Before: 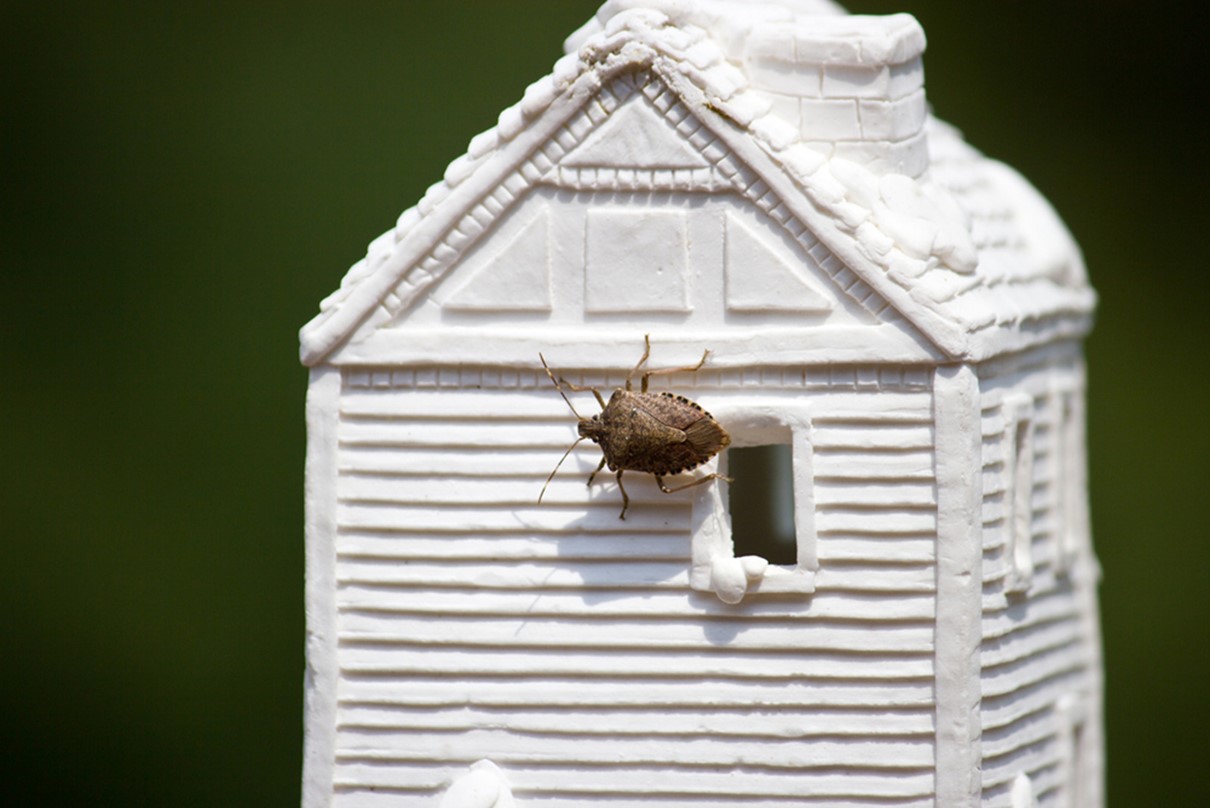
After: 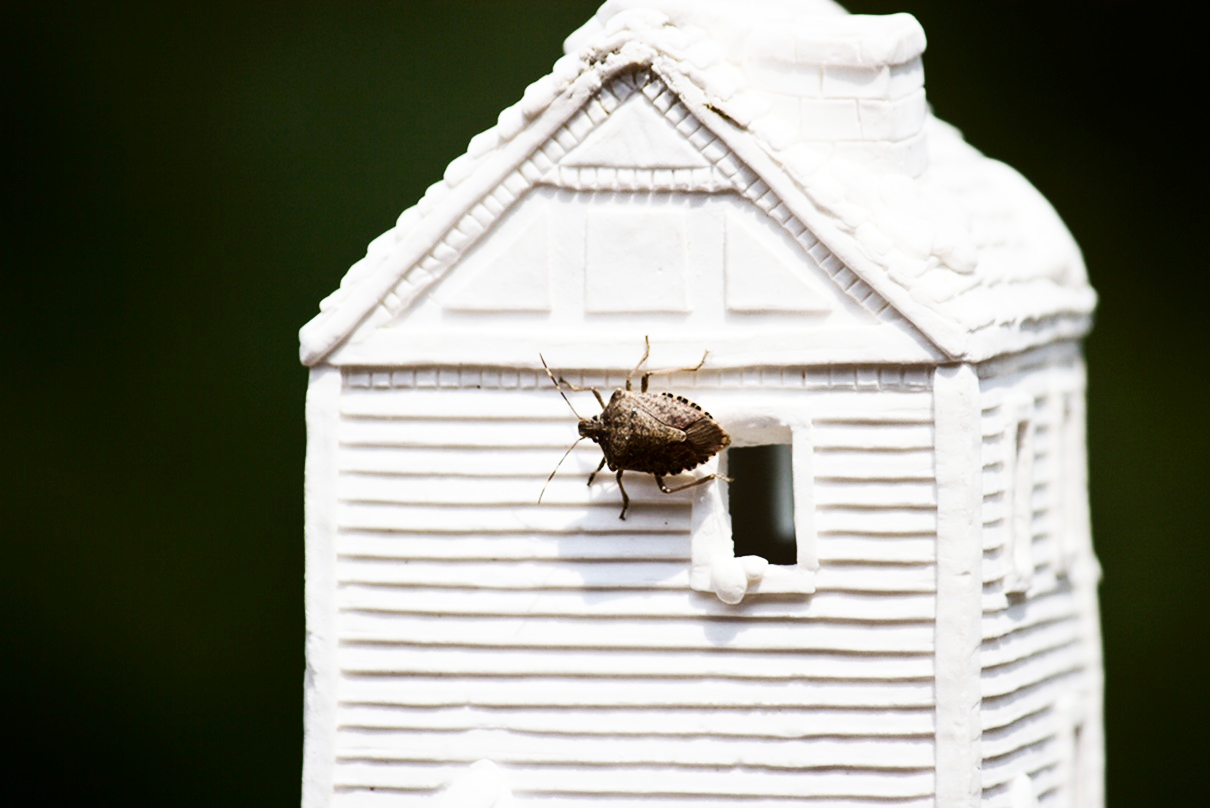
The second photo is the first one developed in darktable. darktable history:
contrast brightness saturation: contrast 0.25, saturation -0.31
base curve: curves: ch0 [(0, 0) (0.032, 0.025) (0.121, 0.166) (0.206, 0.329) (0.605, 0.79) (1, 1)], preserve colors none
